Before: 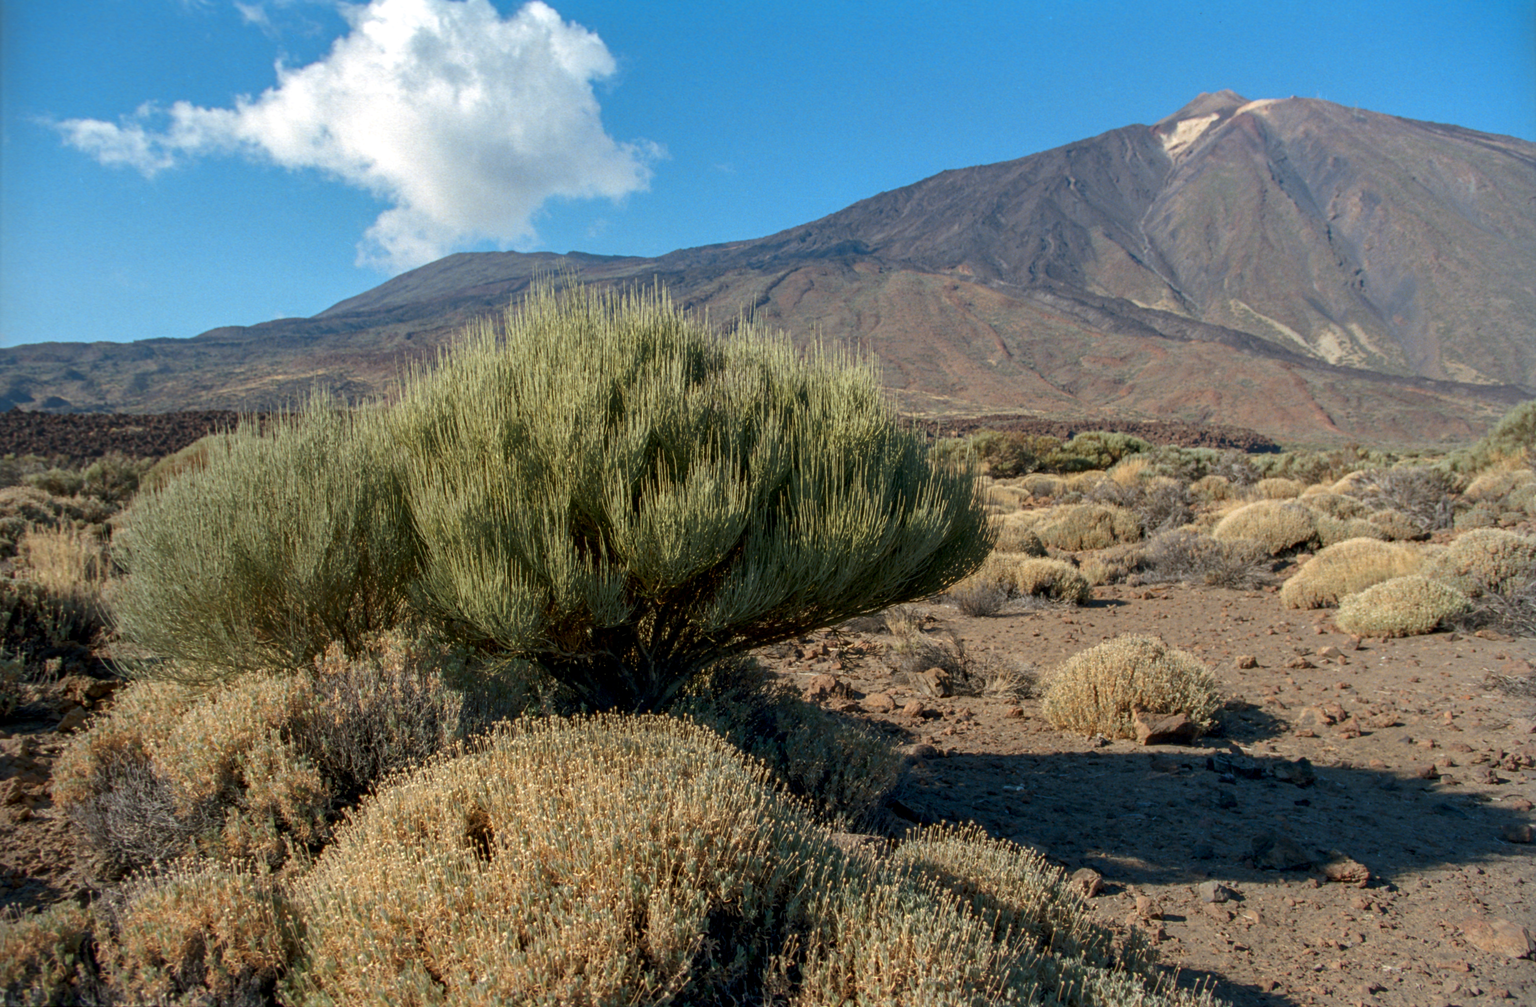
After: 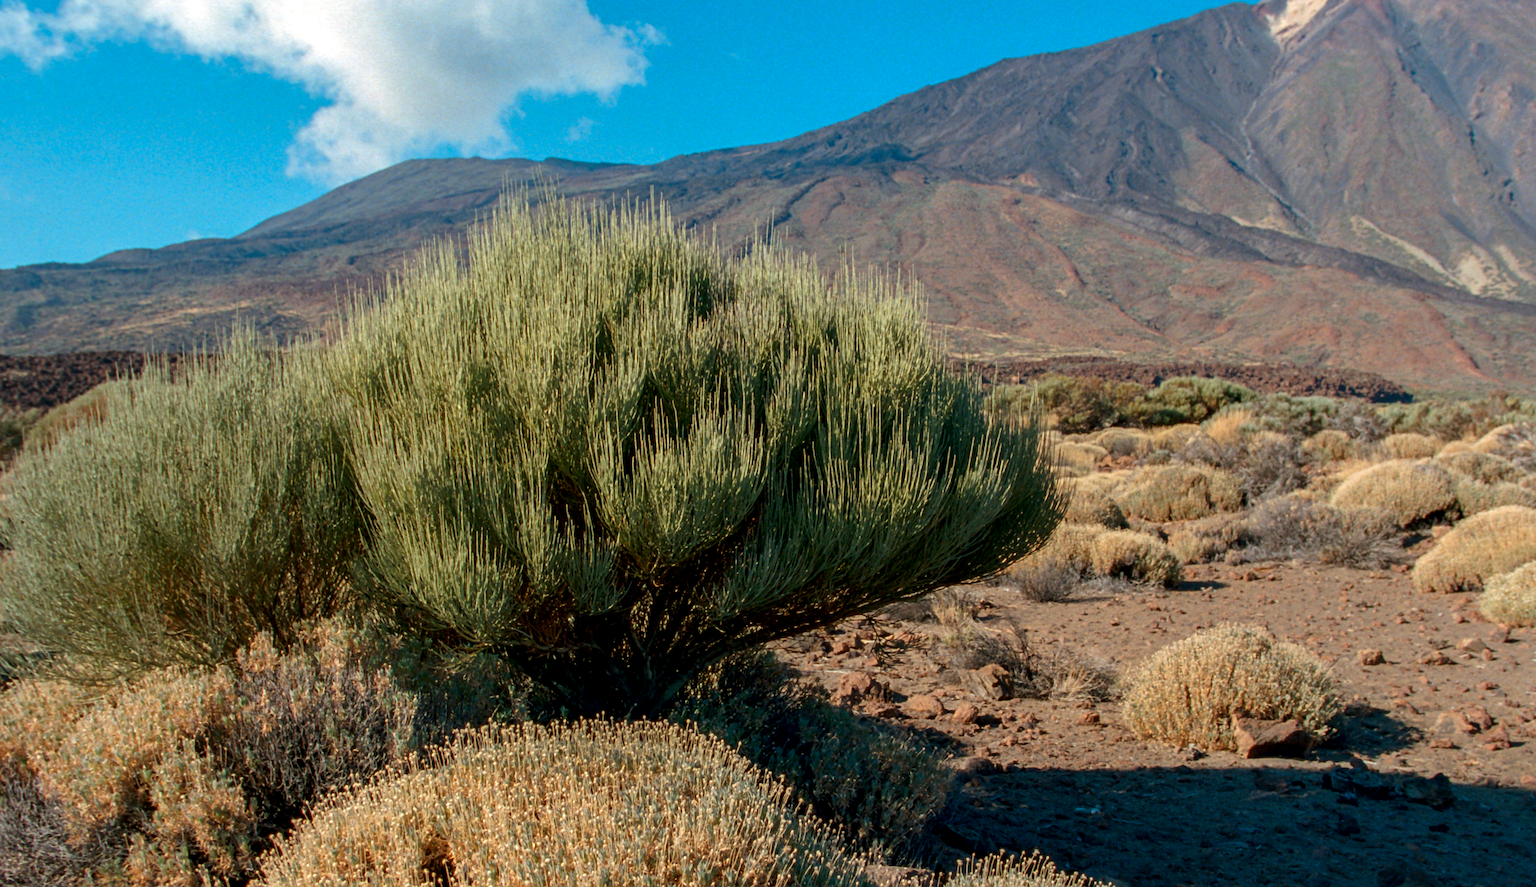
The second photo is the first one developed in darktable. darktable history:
crop: left 7.832%, top 12.147%, right 9.99%, bottom 15.406%
sharpen: on, module defaults
